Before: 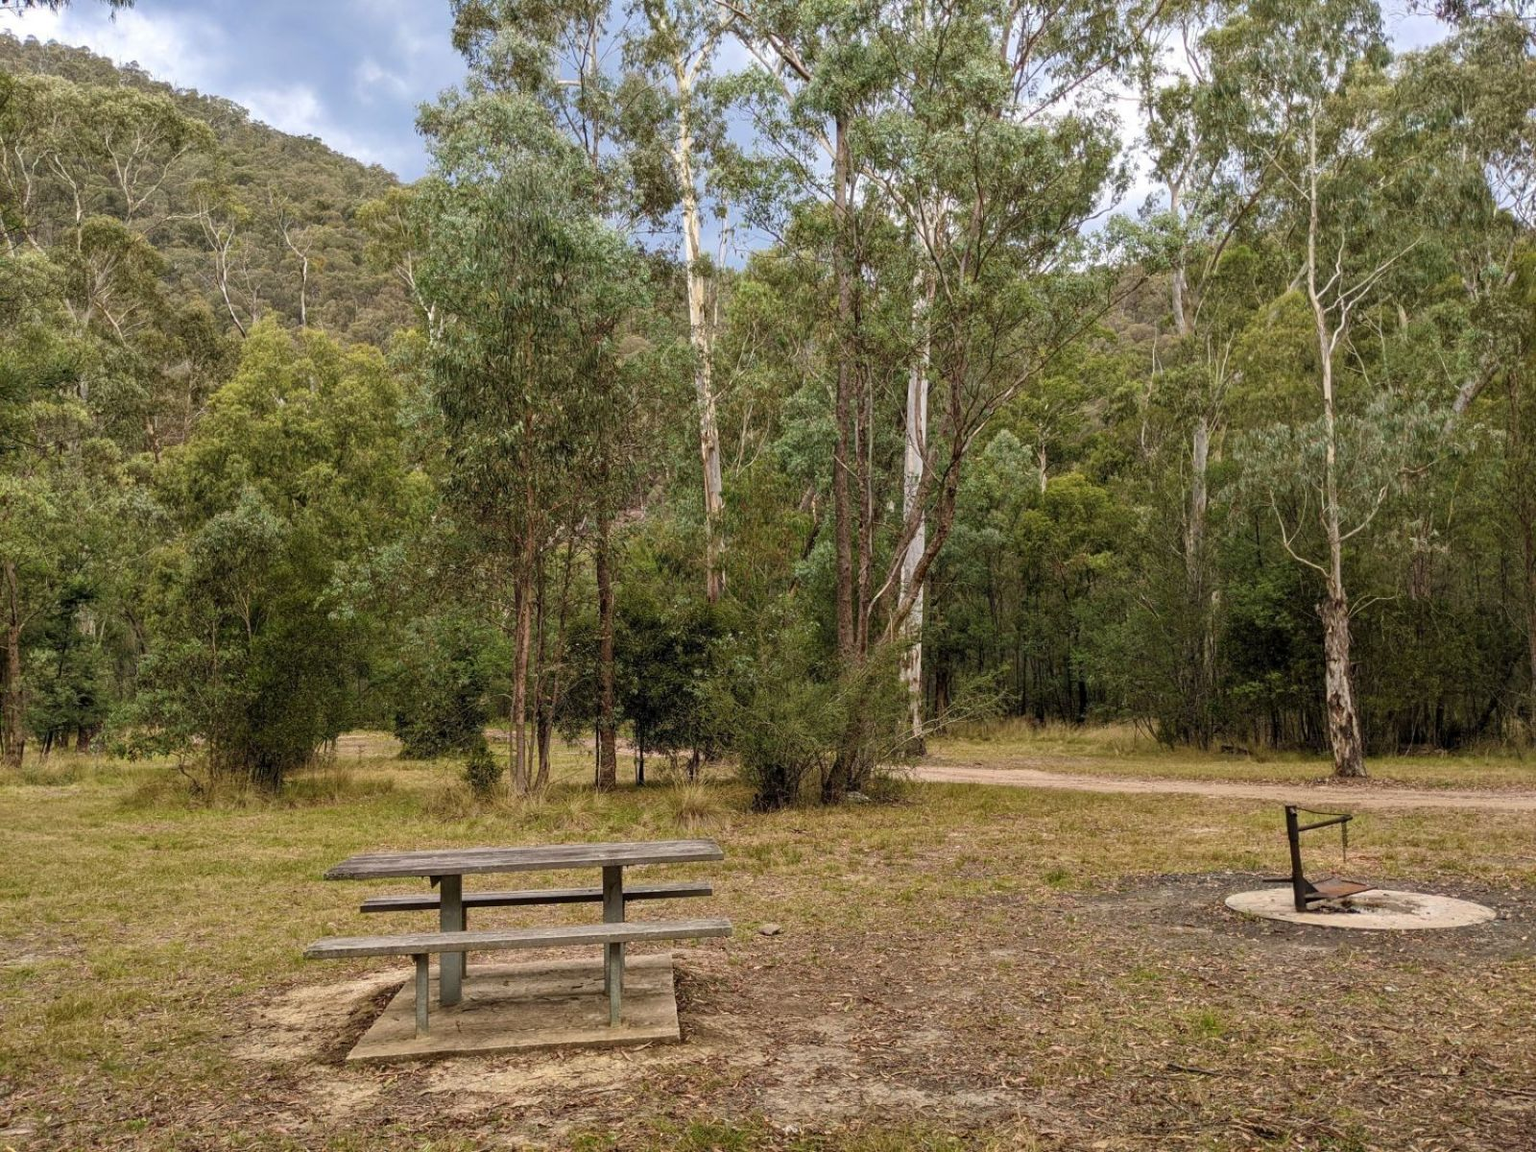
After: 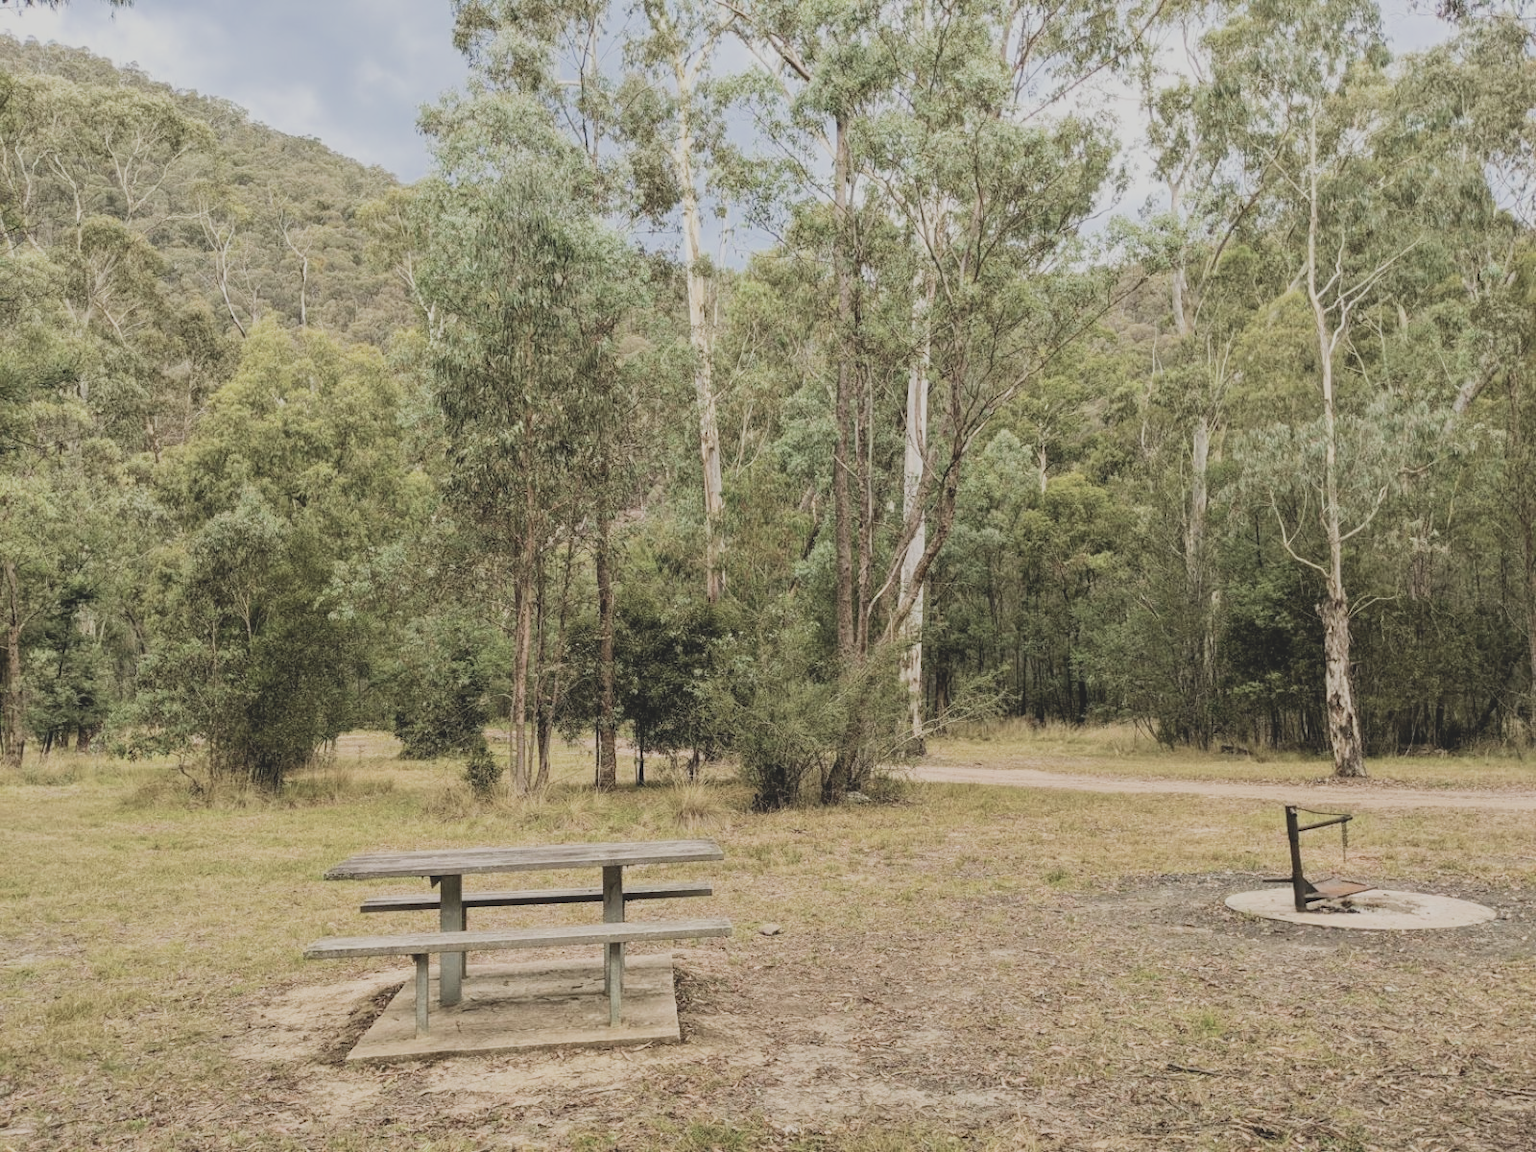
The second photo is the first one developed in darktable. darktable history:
filmic rgb: black relative exposure -7.5 EV, white relative exposure 5 EV, hardness 3.31, contrast 1.3, contrast in shadows safe
color balance: mode lift, gamma, gain (sRGB), lift [1.04, 1, 1, 0.97], gamma [1.01, 1, 1, 0.97], gain [0.96, 1, 1, 0.97]
contrast brightness saturation: contrast -0.26, saturation -0.43
exposure: black level correction 0, exposure 1 EV, compensate exposure bias true, compensate highlight preservation false
